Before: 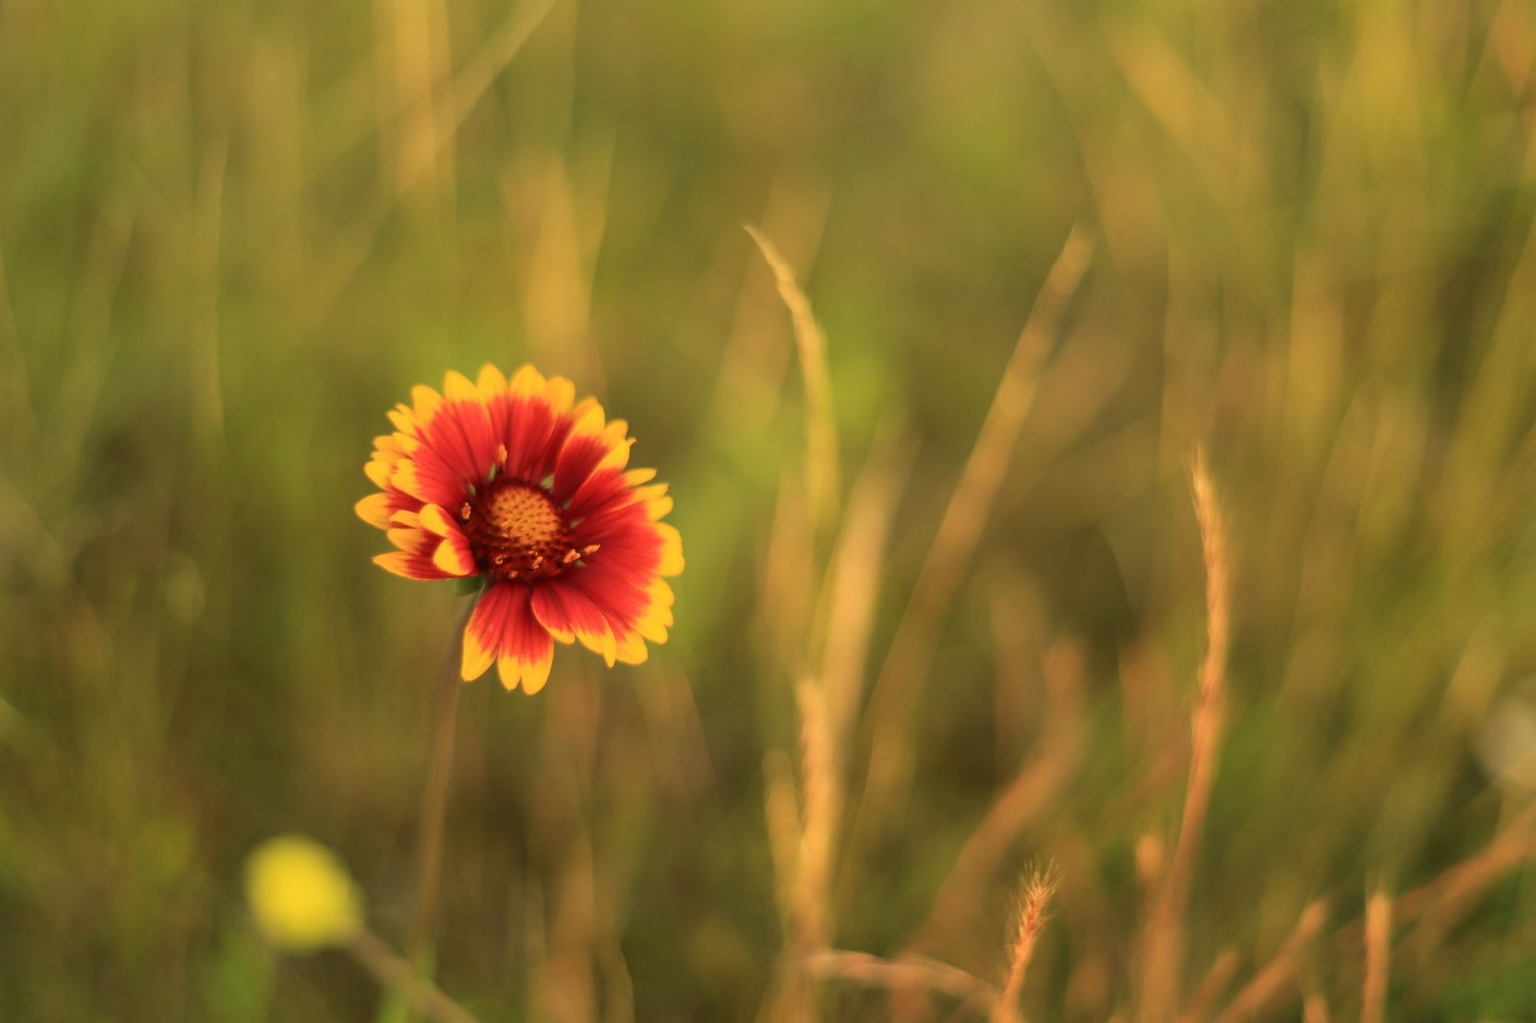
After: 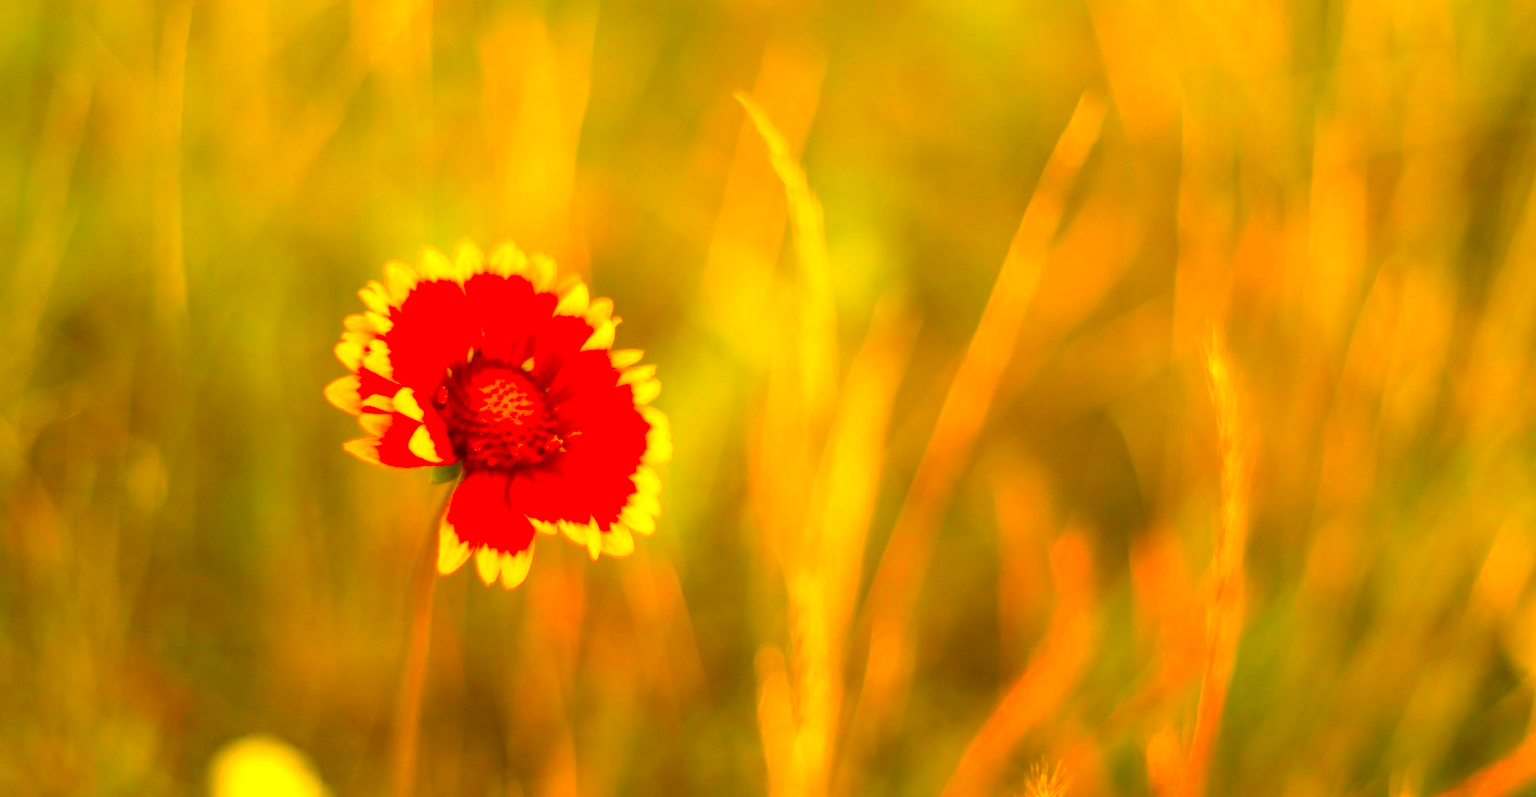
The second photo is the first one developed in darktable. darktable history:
exposure: exposure 1.089 EV, compensate highlight preservation false
color correction: highlights a* 10.44, highlights b* 30.04, shadows a* 2.73, shadows b* 17.51, saturation 1.72
crop and rotate: left 2.991%, top 13.302%, right 1.981%, bottom 12.636%
